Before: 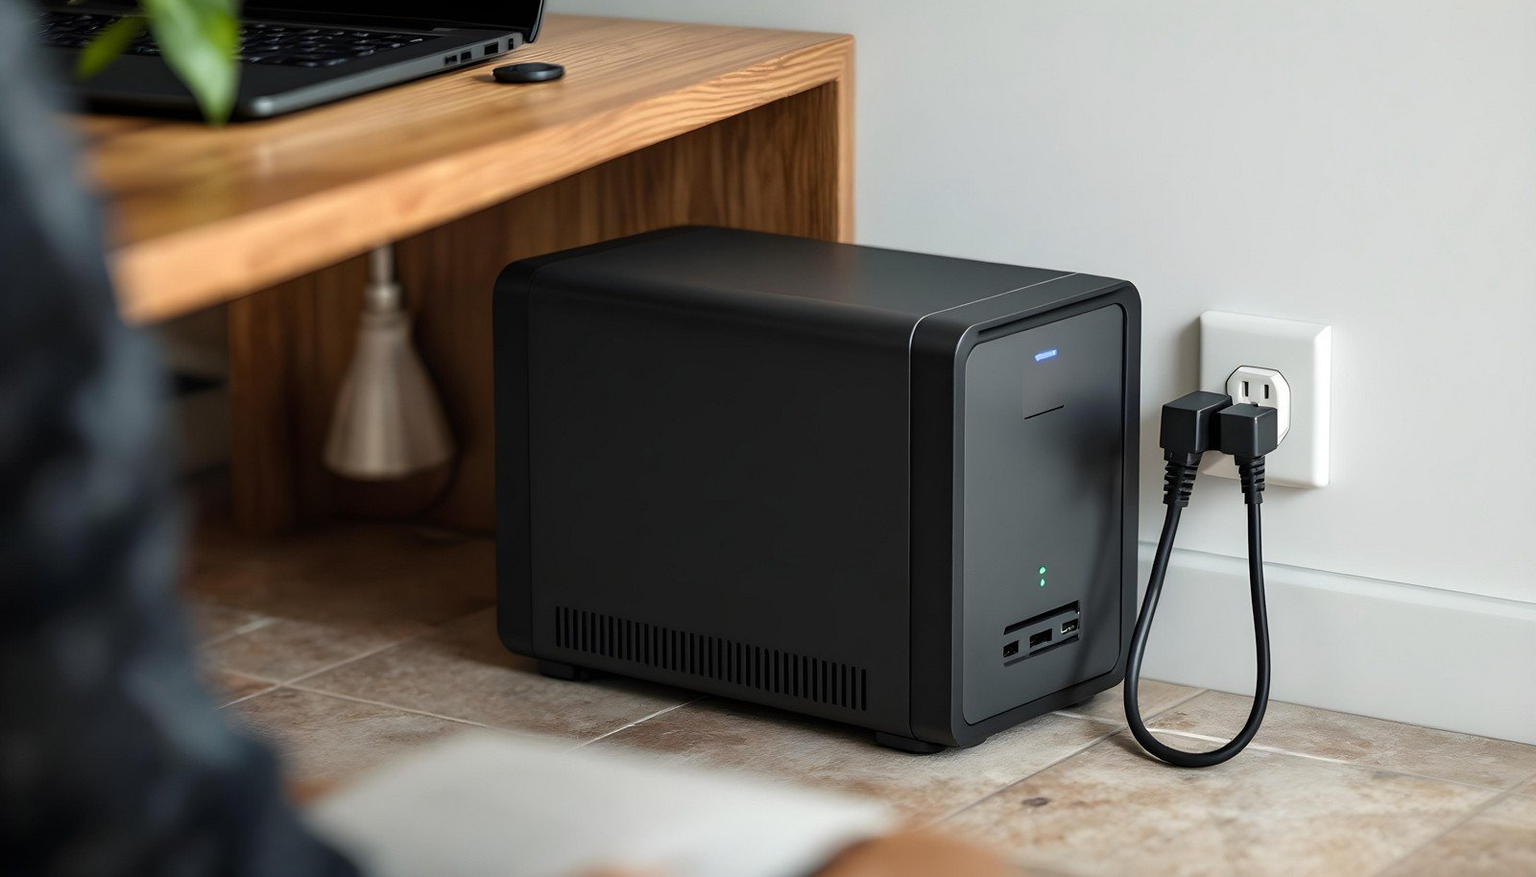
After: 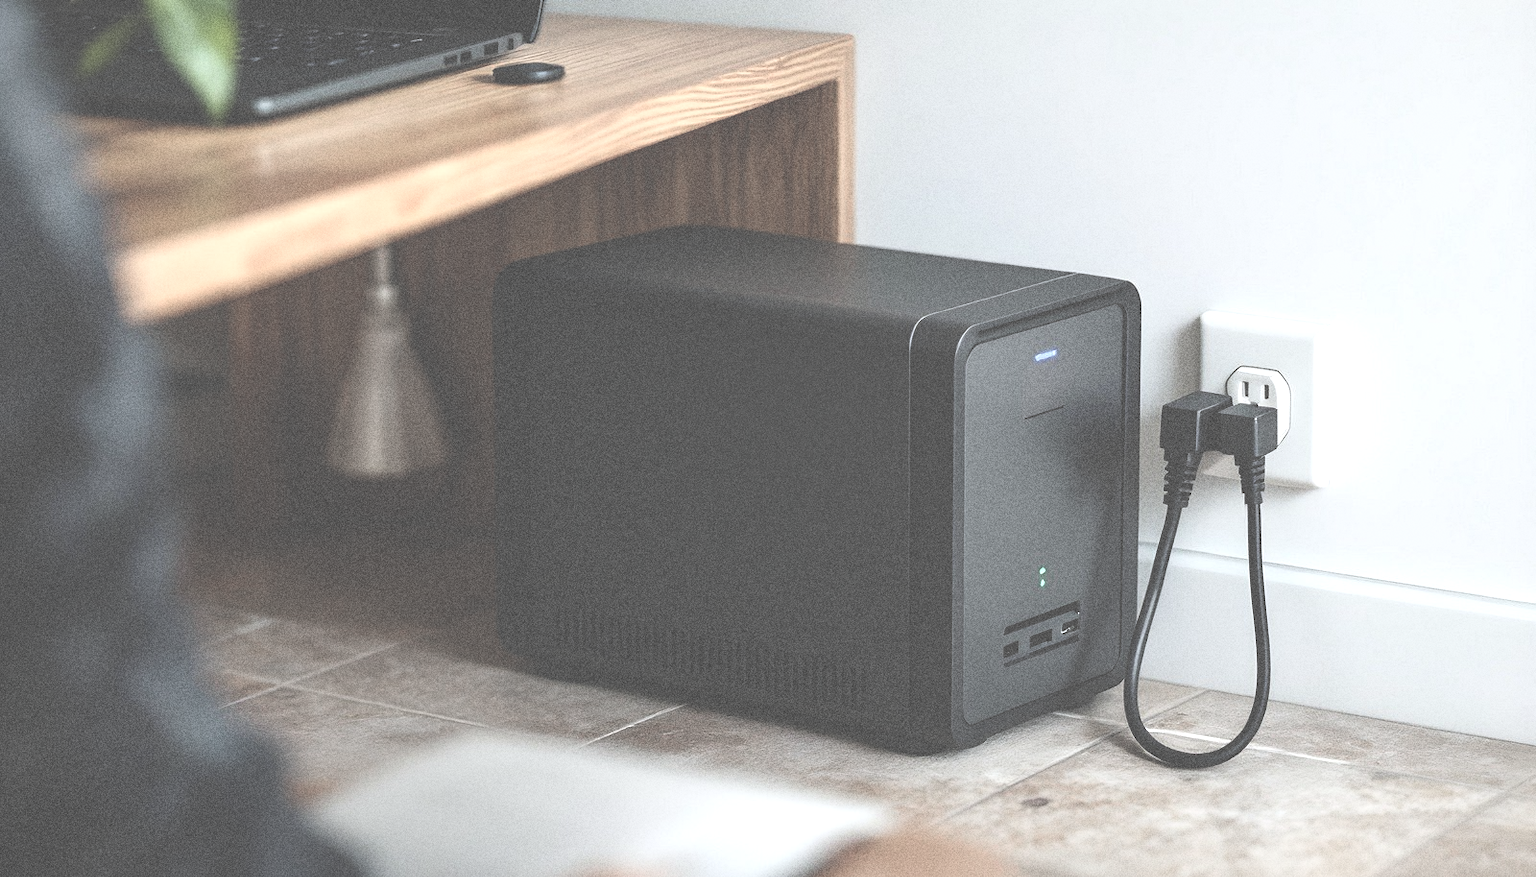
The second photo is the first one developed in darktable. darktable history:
white balance: red 0.98, blue 1.034
exposure: black level correction -0.071, exposure 0.5 EV, compensate highlight preservation false
color zones: curves: ch0 [(0, 0.559) (0.153, 0.551) (0.229, 0.5) (0.429, 0.5) (0.571, 0.5) (0.714, 0.5) (0.857, 0.5) (1, 0.559)]; ch1 [(0, 0.417) (0.112, 0.336) (0.213, 0.26) (0.429, 0.34) (0.571, 0.35) (0.683, 0.331) (0.857, 0.344) (1, 0.417)]
grain: coarseness 0.09 ISO, strength 40%
